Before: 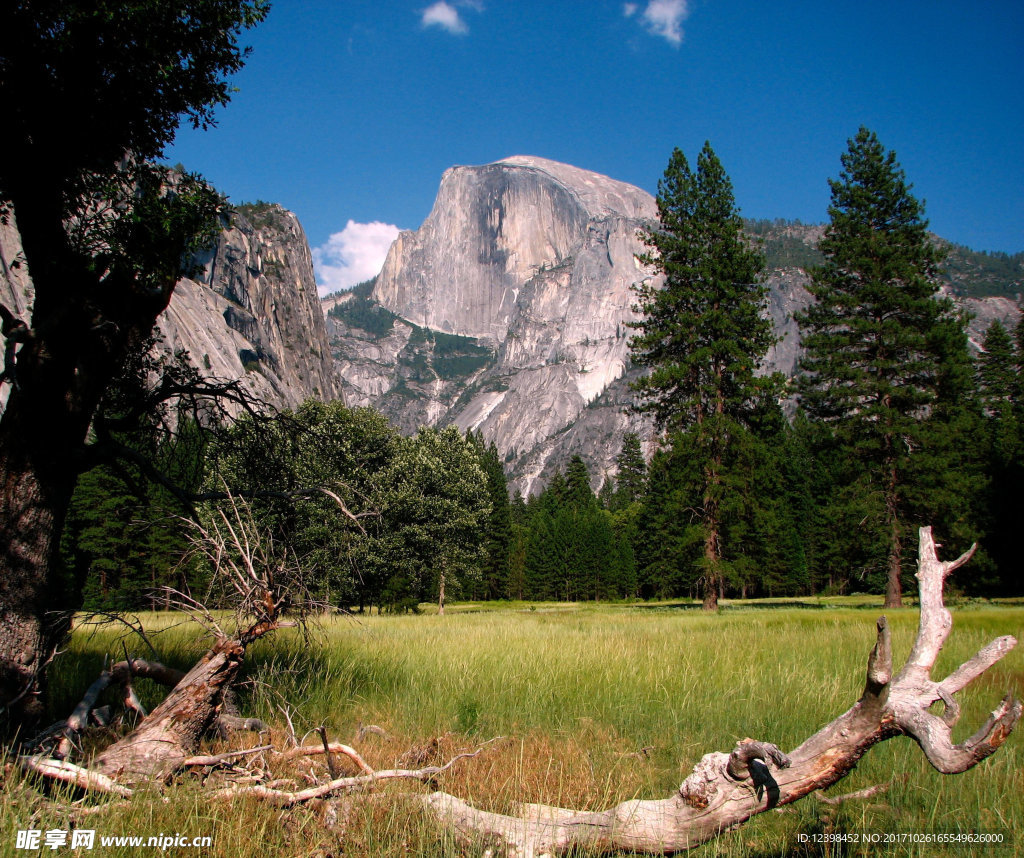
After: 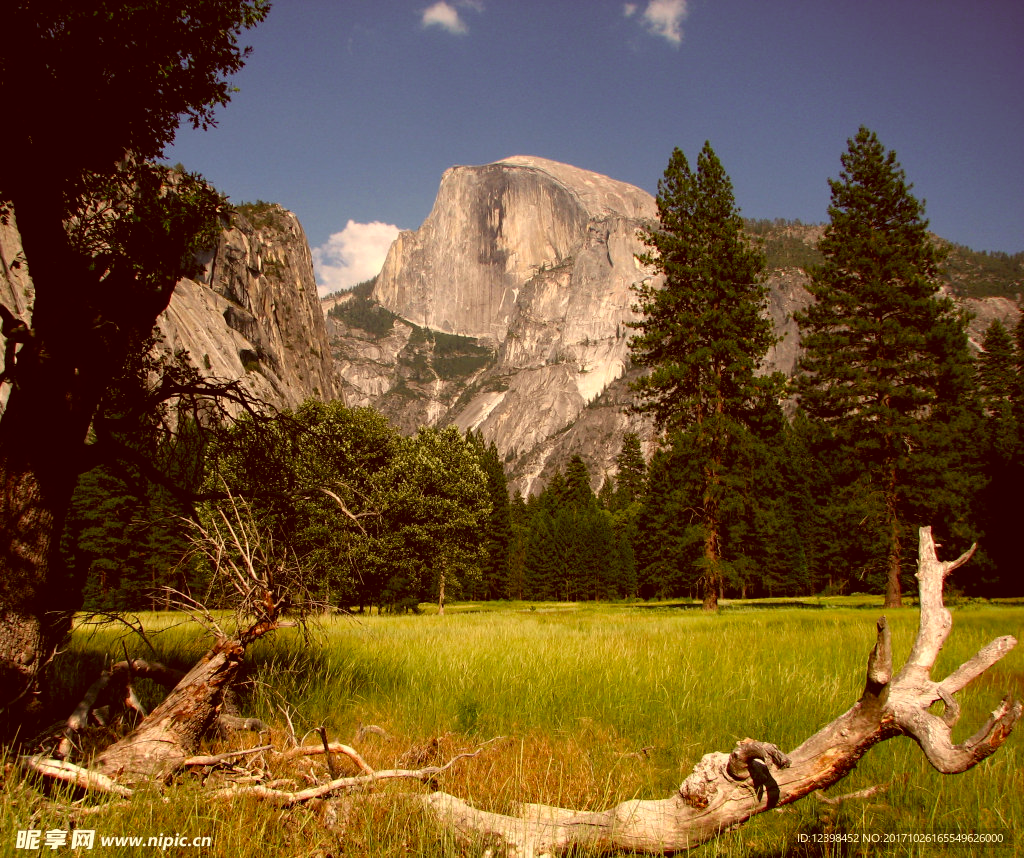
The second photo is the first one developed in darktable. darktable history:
color correction: highlights a* 1.14, highlights b* 23.53, shadows a* 15.77, shadows b* 24.42
